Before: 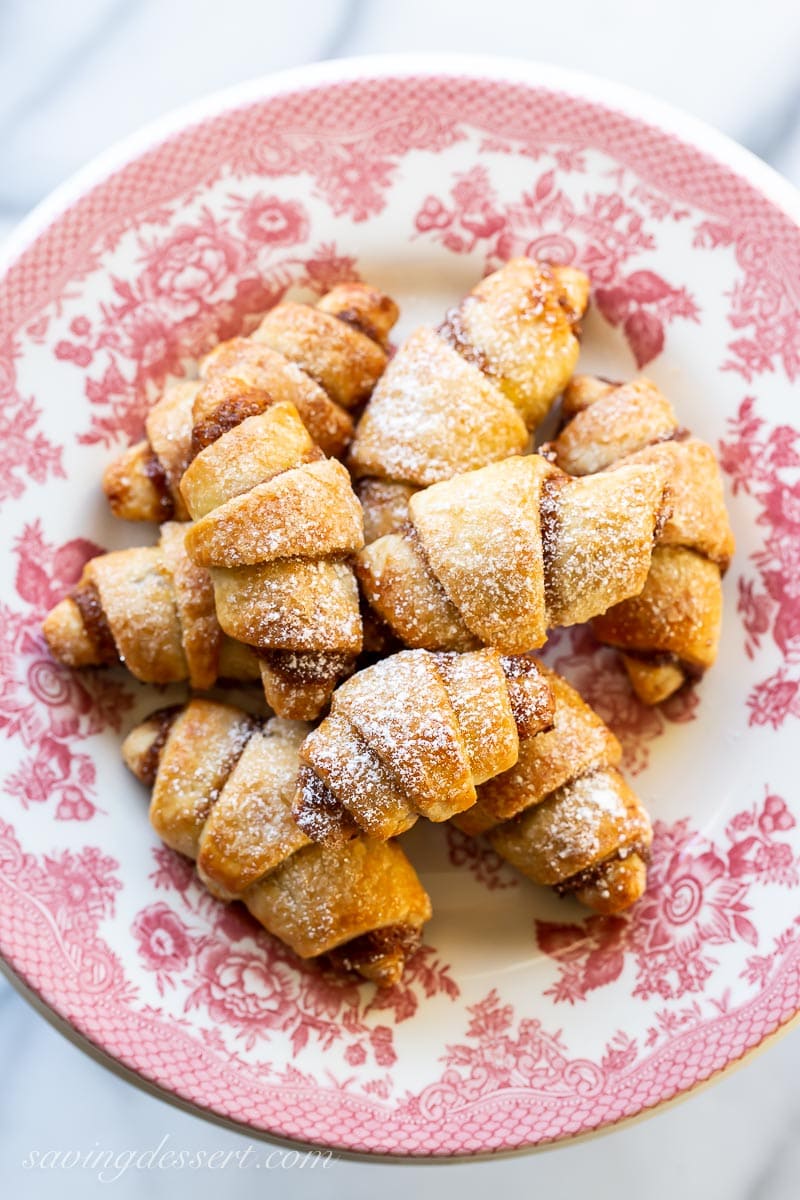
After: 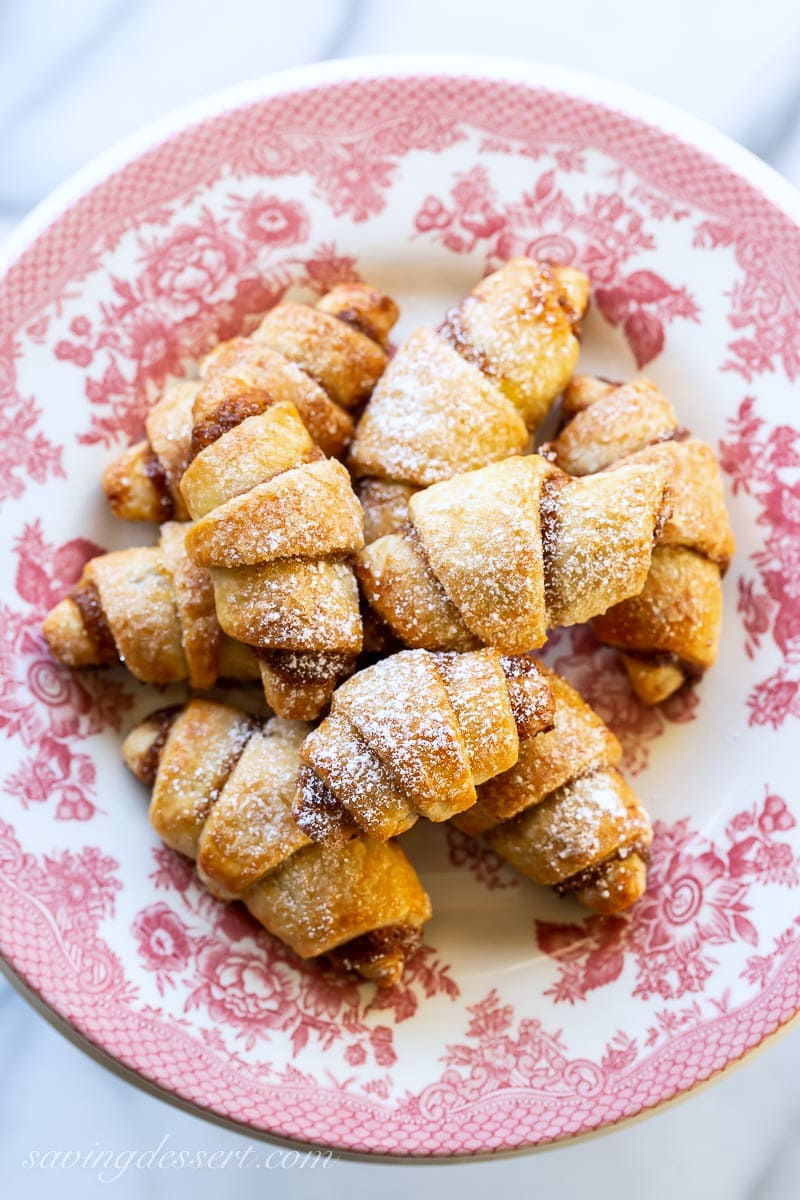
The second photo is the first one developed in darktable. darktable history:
white balance: red 0.98, blue 1.034
